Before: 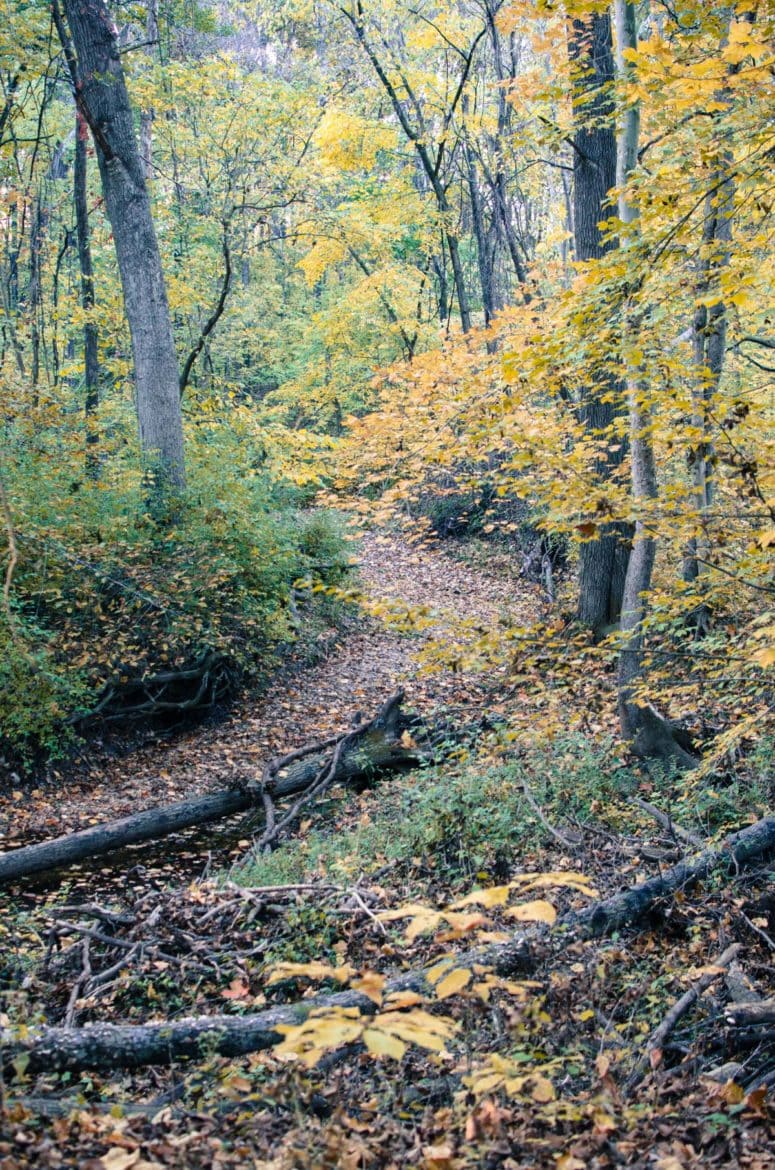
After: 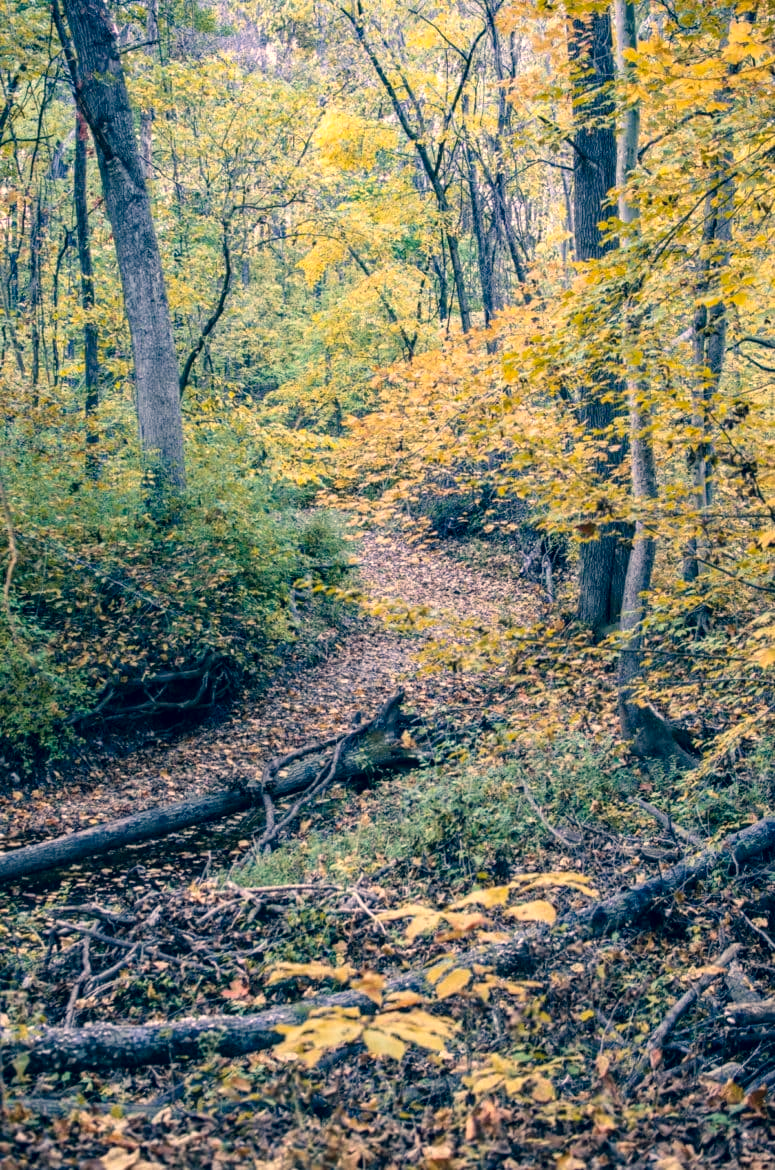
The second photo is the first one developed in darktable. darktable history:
local contrast: on, module defaults
color correction: highlights a* 10.32, highlights b* 14.66, shadows a* -9.59, shadows b* -15.02
